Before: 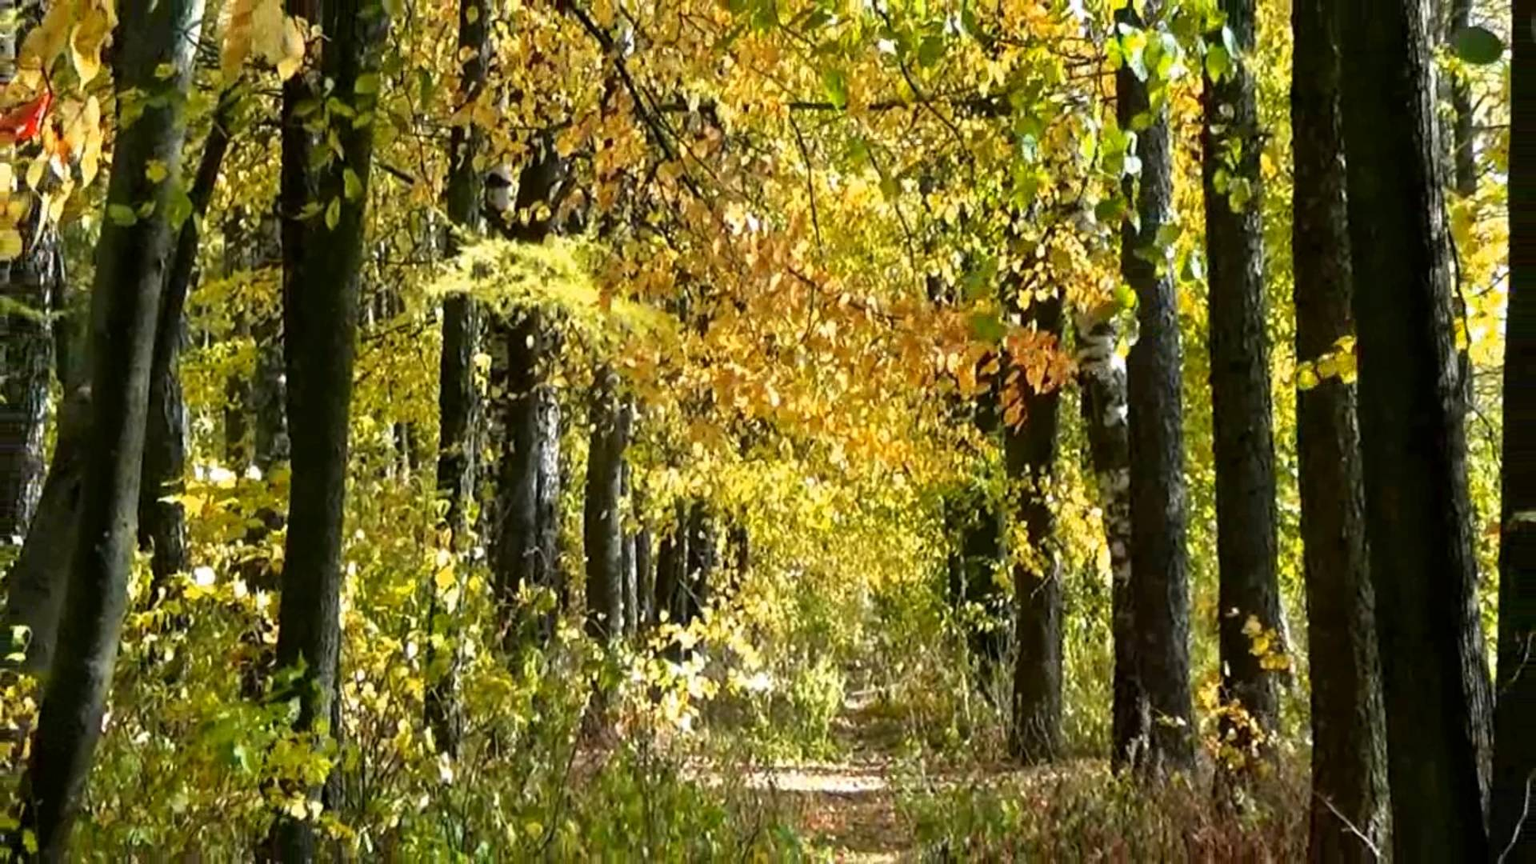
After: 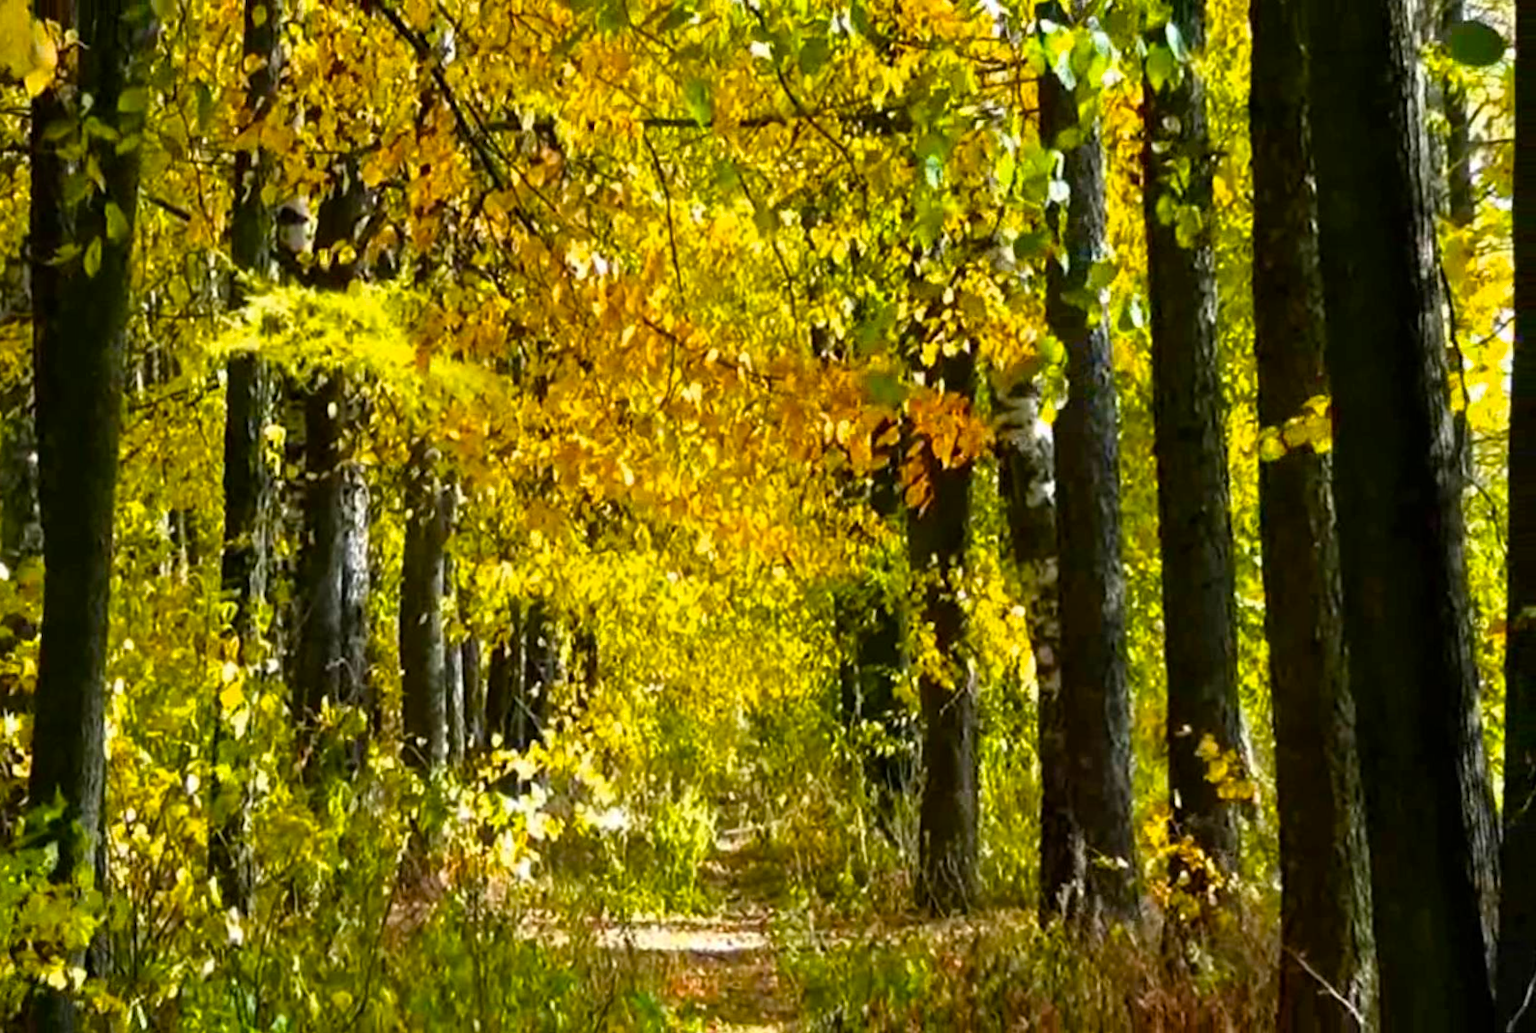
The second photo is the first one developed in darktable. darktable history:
rotate and perspective: rotation -0.45°, automatic cropping original format, crop left 0.008, crop right 0.992, crop top 0.012, crop bottom 0.988
crop: left 16.145%
color balance rgb: linear chroma grading › global chroma 15%, perceptual saturation grading › global saturation 30%
